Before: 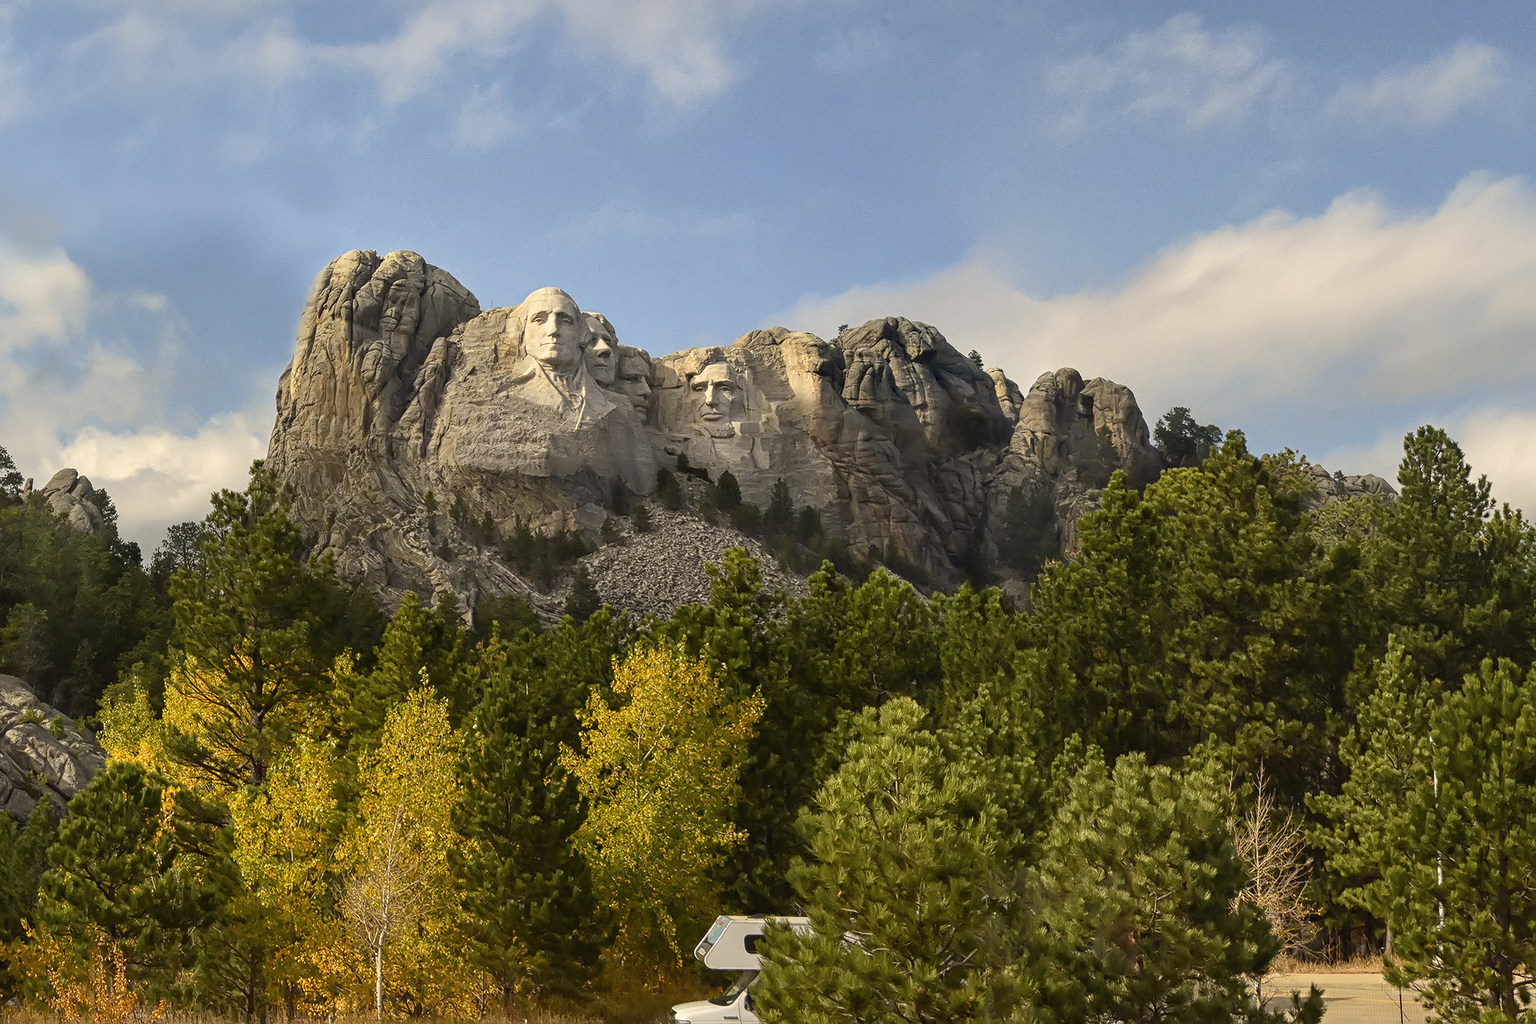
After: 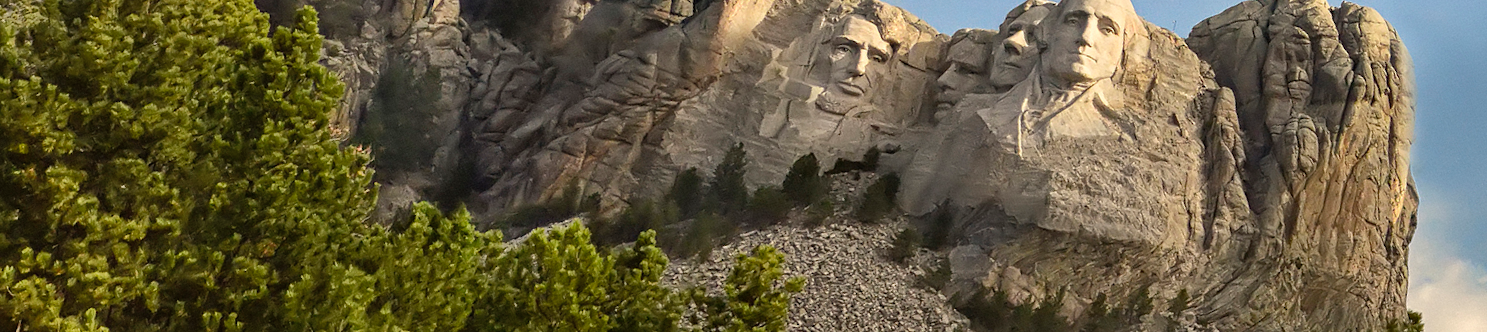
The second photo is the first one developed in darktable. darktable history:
crop and rotate: angle 16.12°, top 30.835%, bottom 35.653%
shadows and highlights: low approximation 0.01, soften with gaussian
